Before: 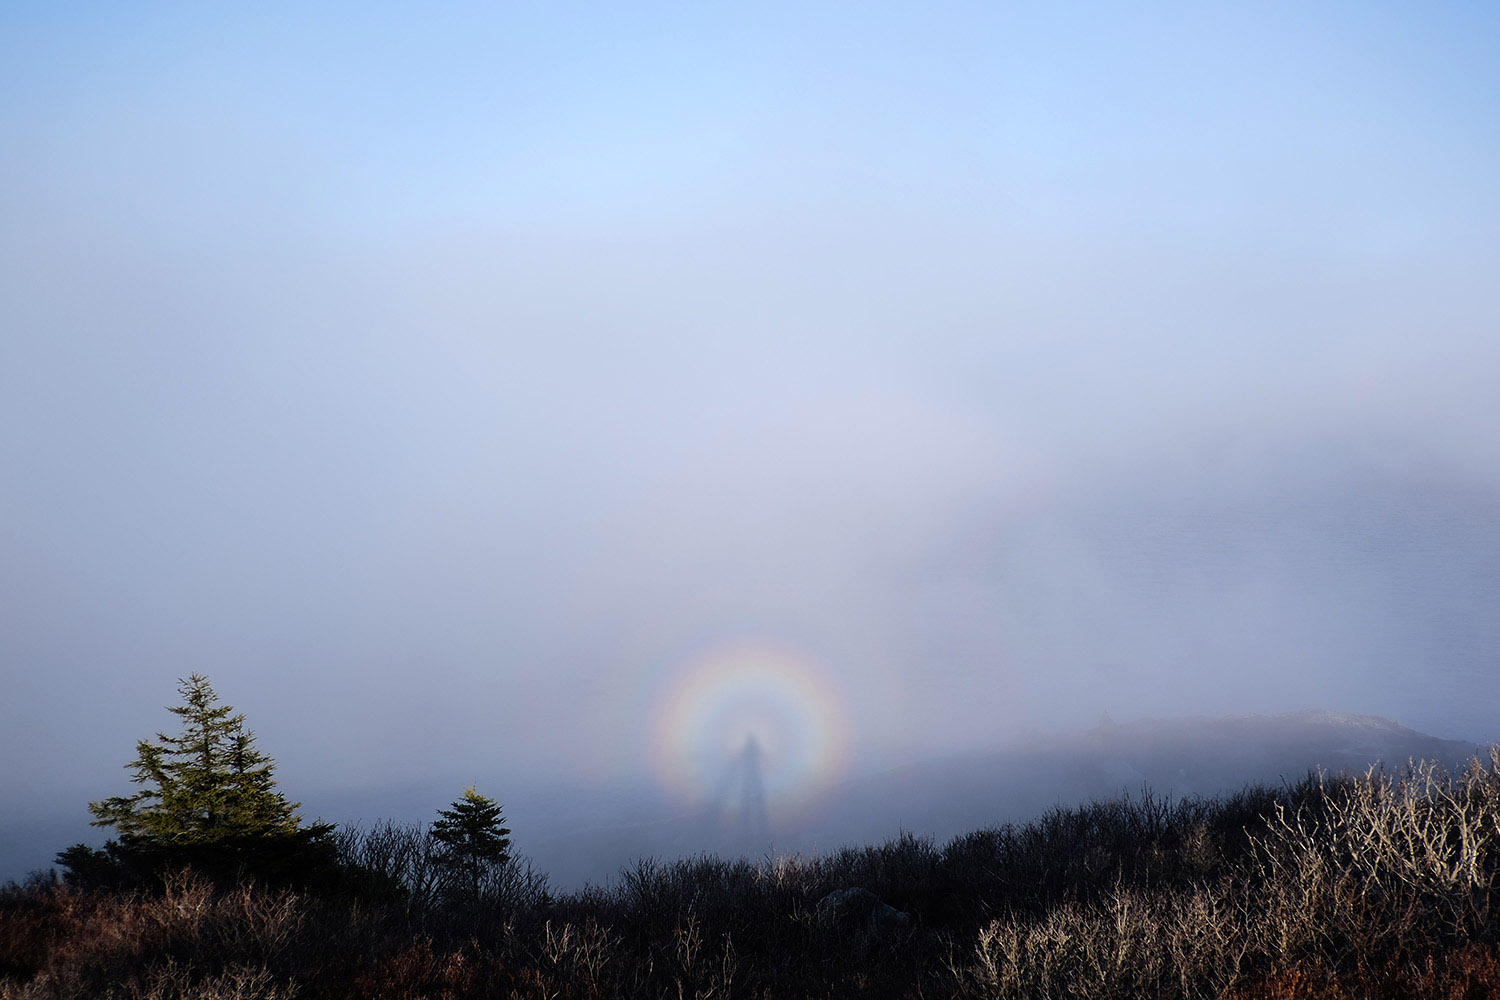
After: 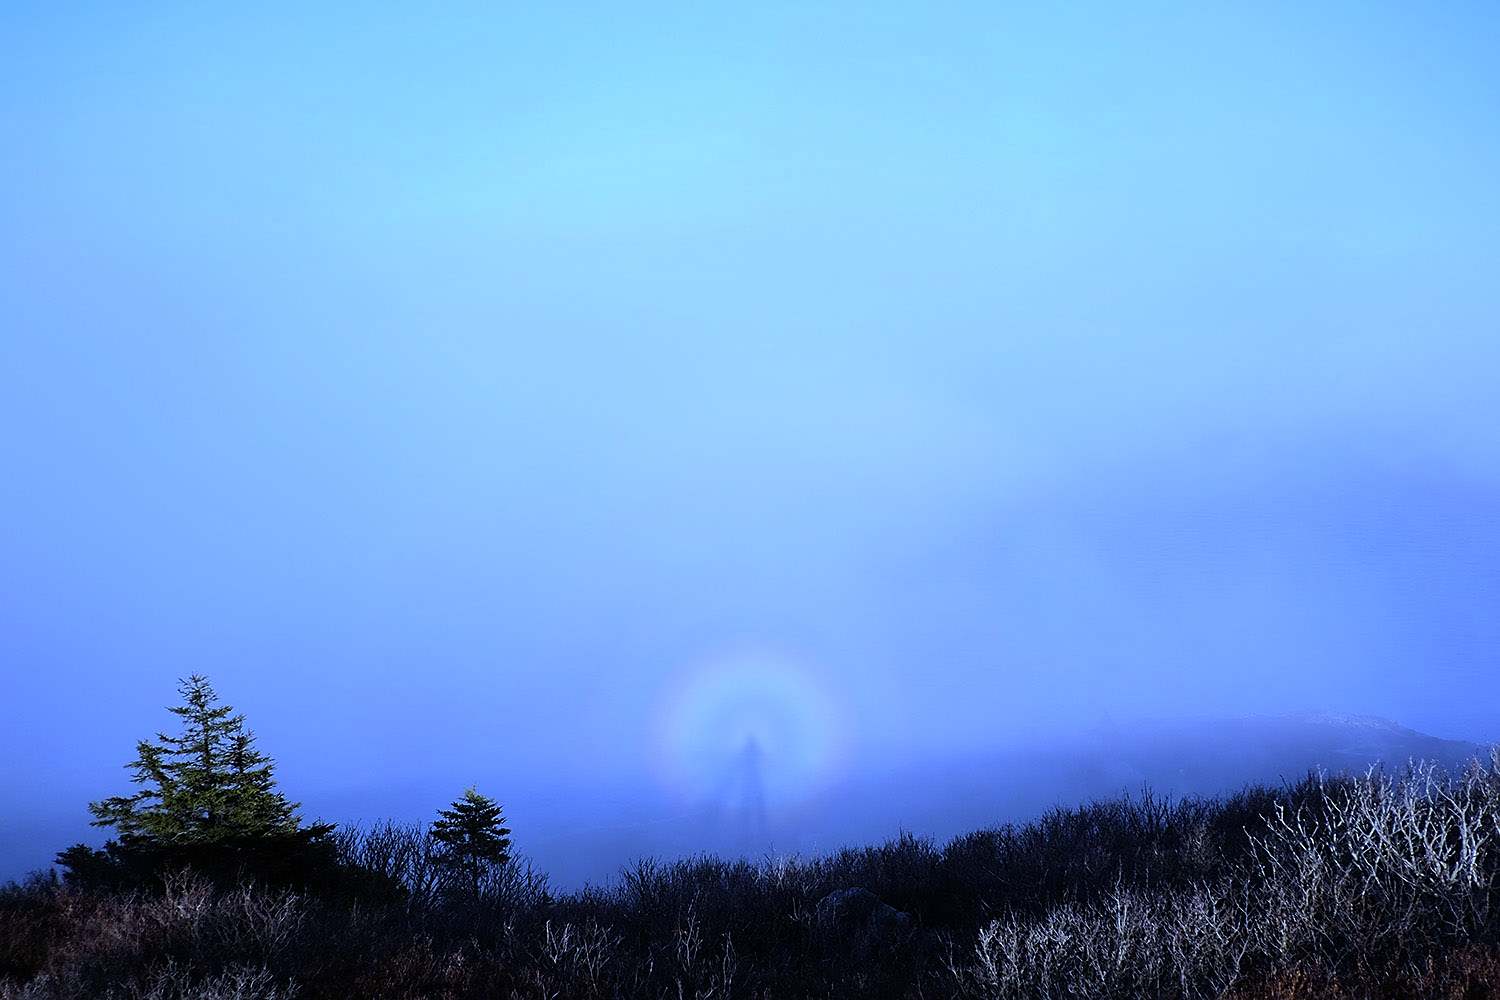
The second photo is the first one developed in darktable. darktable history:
sharpen: radius 1.864, amount 0.398, threshold 1.271
white balance: red 0.766, blue 1.537
